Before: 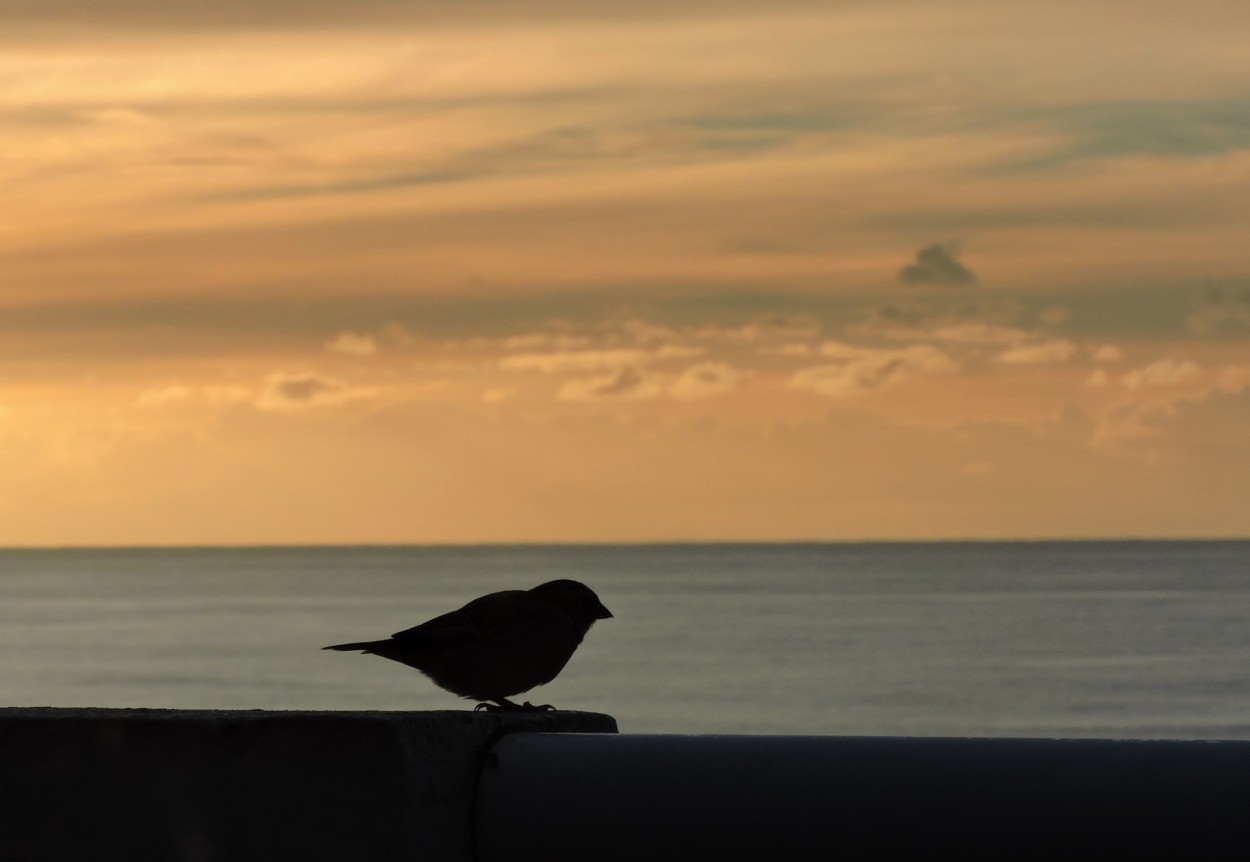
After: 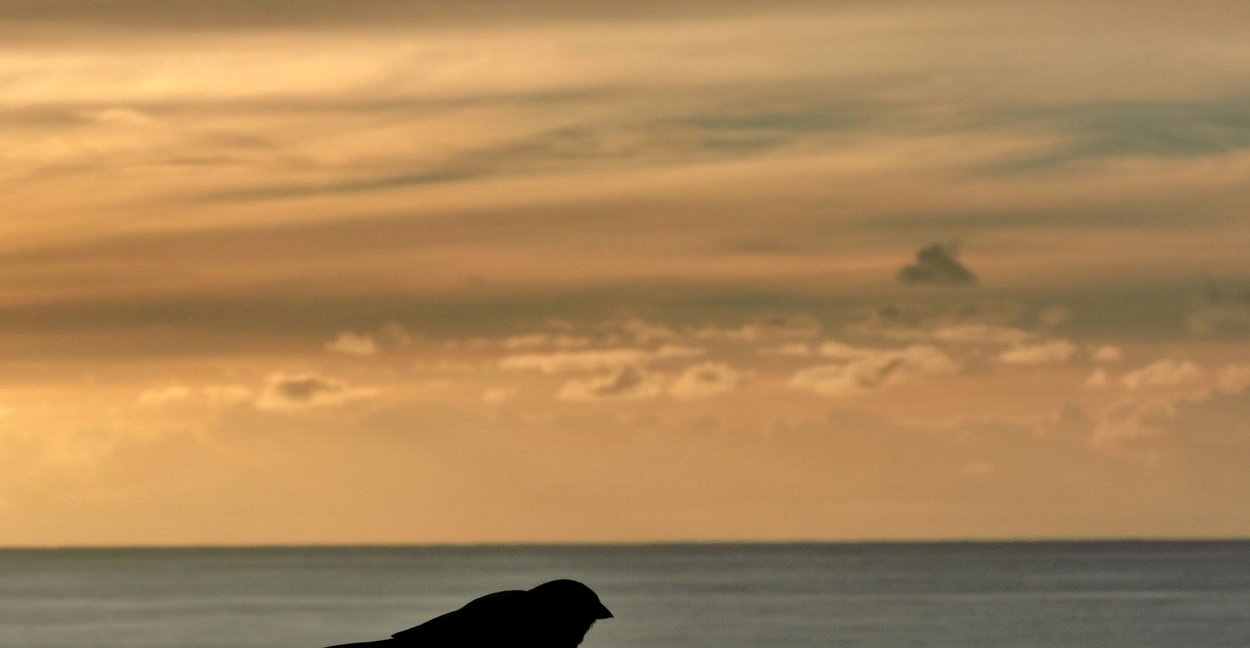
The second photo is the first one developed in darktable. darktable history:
crop: bottom 24.733%
shadows and highlights: low approximation 0.01, soften with gaussian
local contrast: detail 130%
